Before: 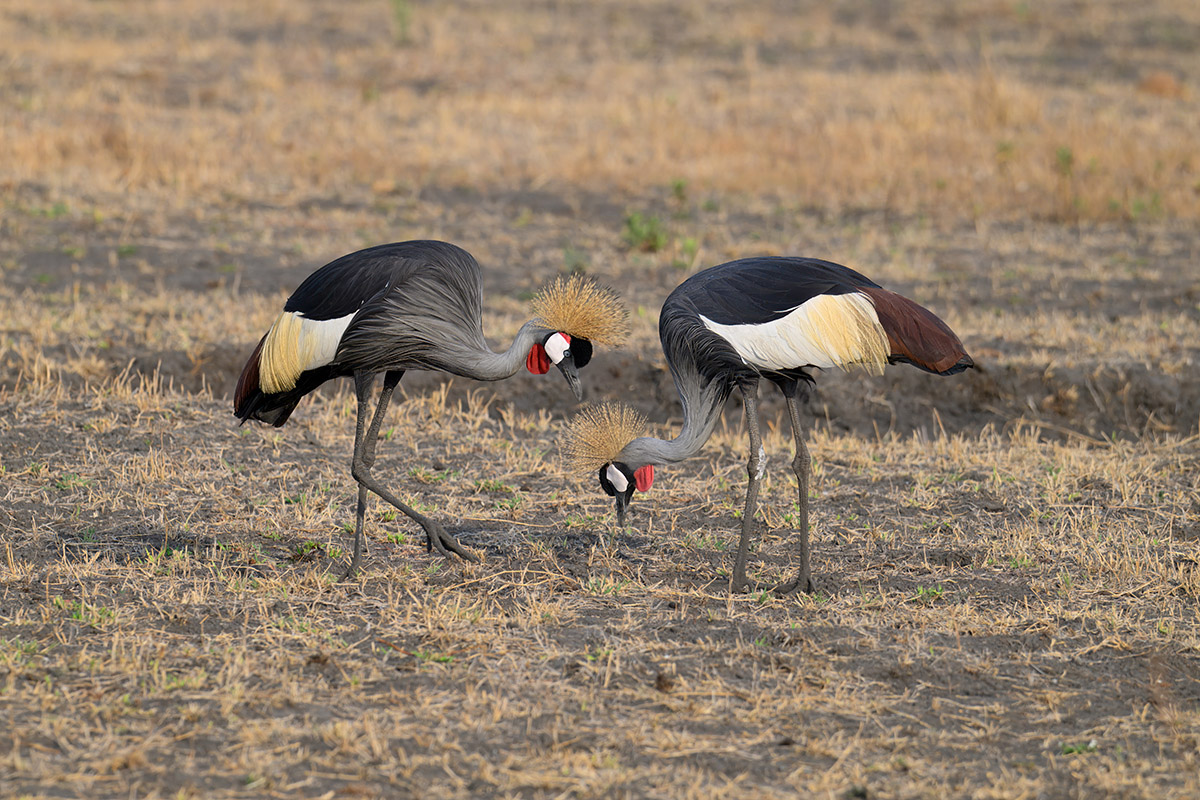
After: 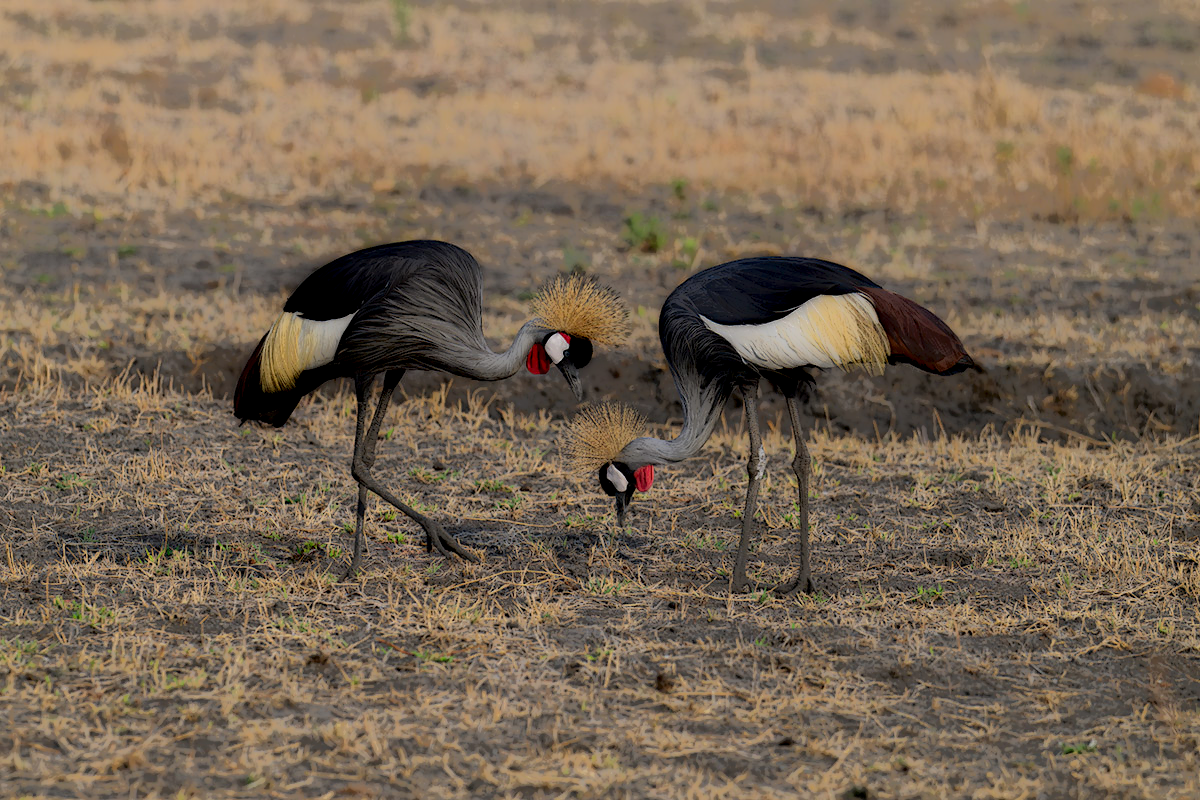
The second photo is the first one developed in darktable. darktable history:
local contrast: highlights 6%, shadows 196%, detail 164%, midtone range 0.003
